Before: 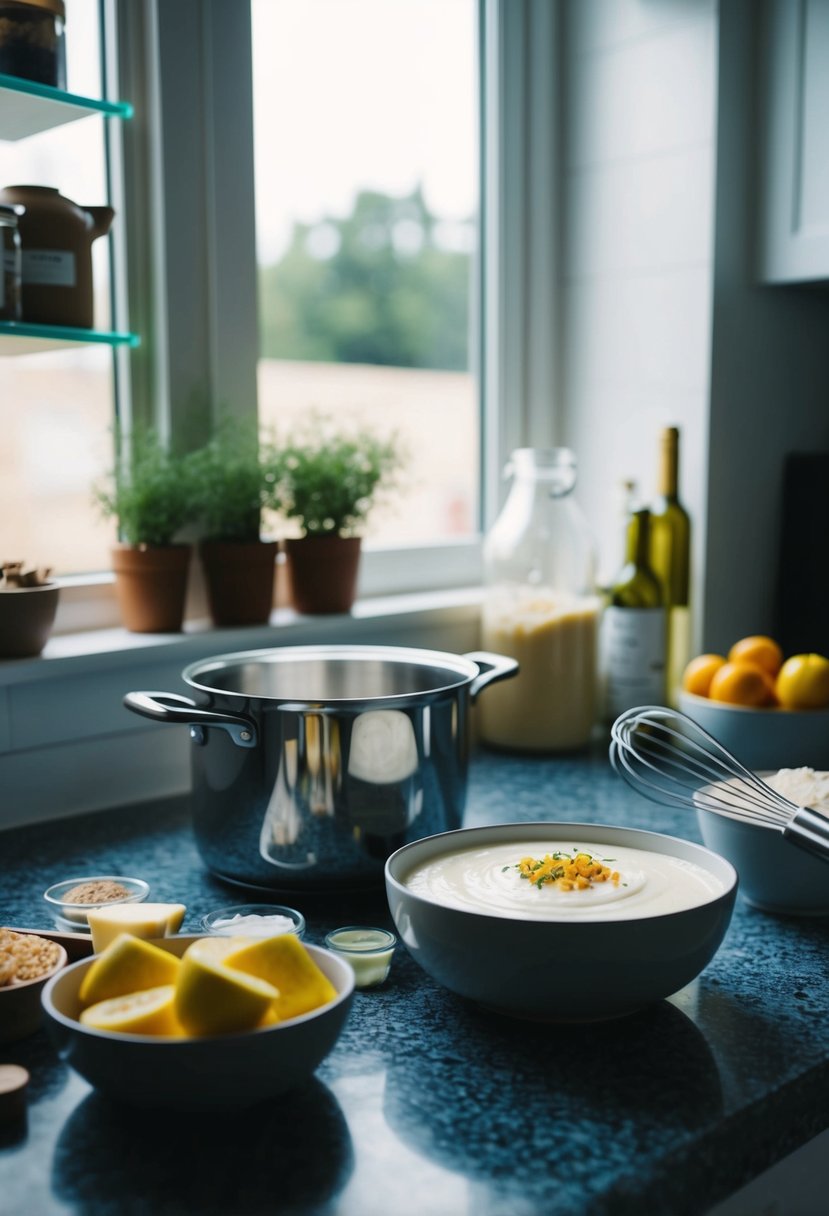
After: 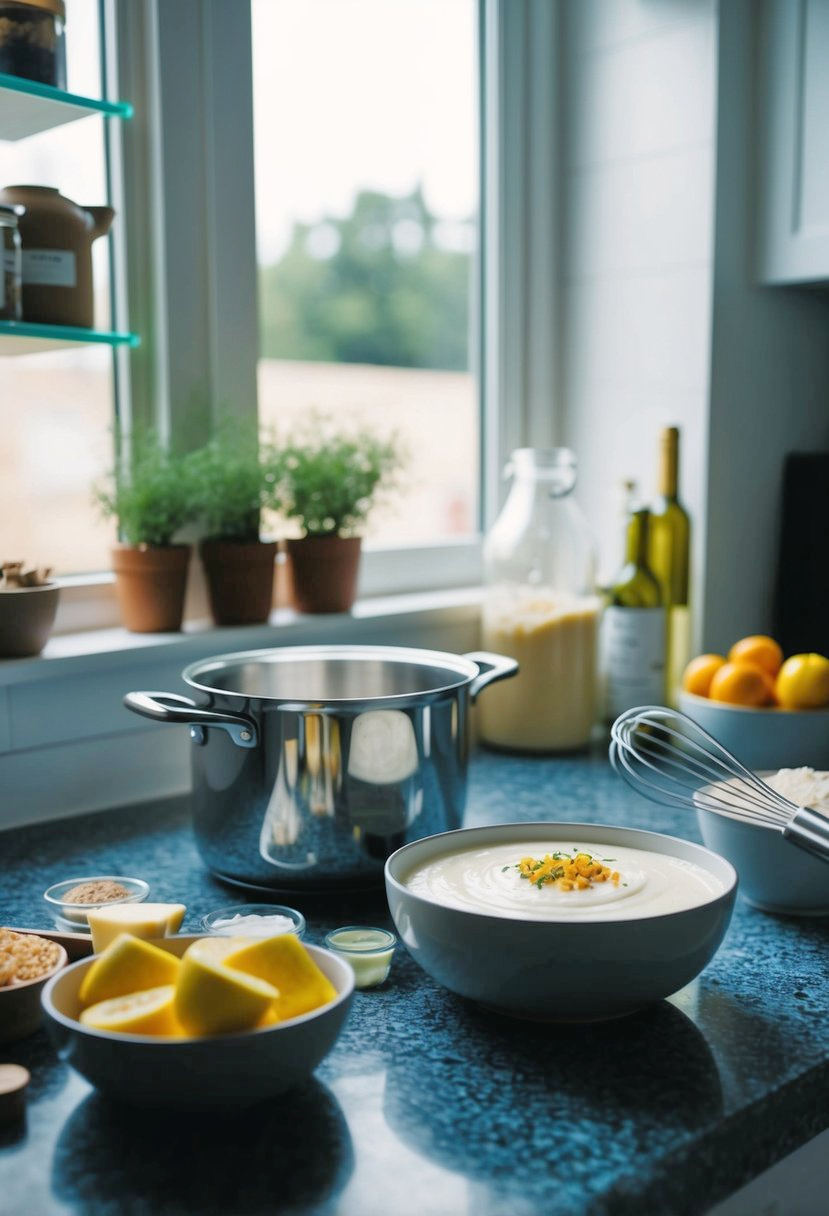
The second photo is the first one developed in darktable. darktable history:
tone equalizer: -7 EV 0.145 EV, -6 EV 0.581 EV, -5 EV 1.17 EV, -4 EV 1.3 EV, -3 EV 1.15 EV, -2 EV 0.6 EV, -1 EV 0.155 EV
